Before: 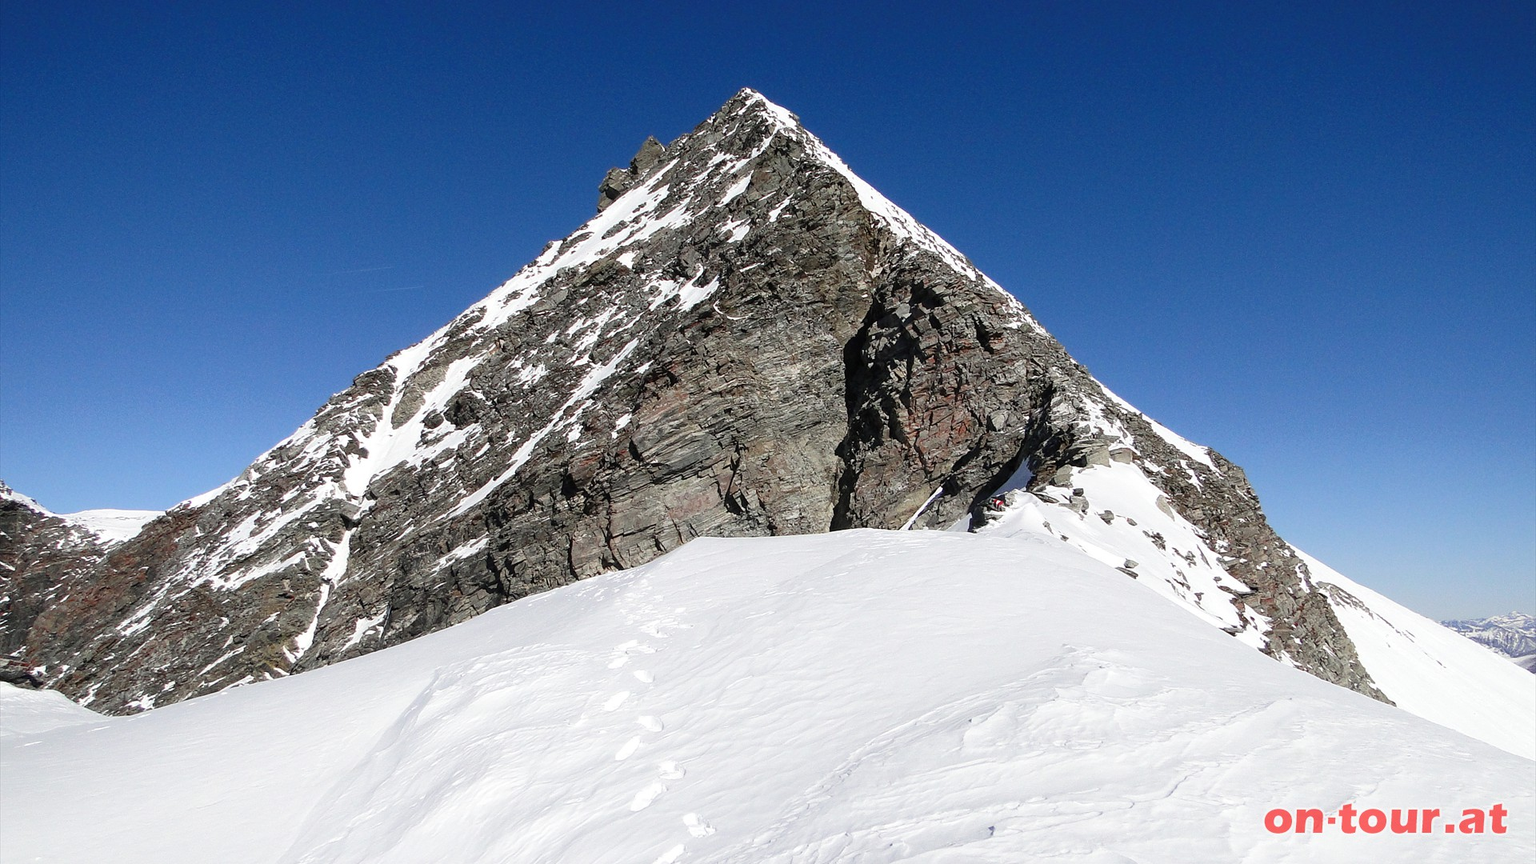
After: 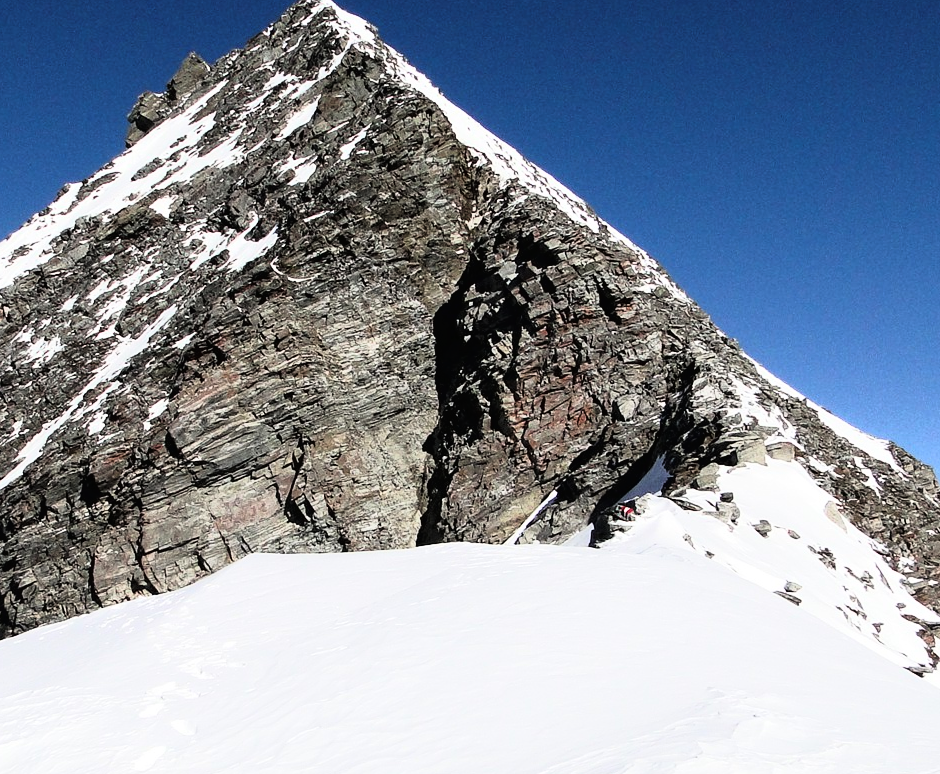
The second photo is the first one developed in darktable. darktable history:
crop: left 32.376%, top 10.935%, right 18.627%, bottom 17.317%
tone curve: curves: ch0 [(0.016, 0.011) (0.084, 0.026) (0.469, 0.508) (0.721, 0.862) (1, 1)], color space Lab, linked channels, preserve colors none
